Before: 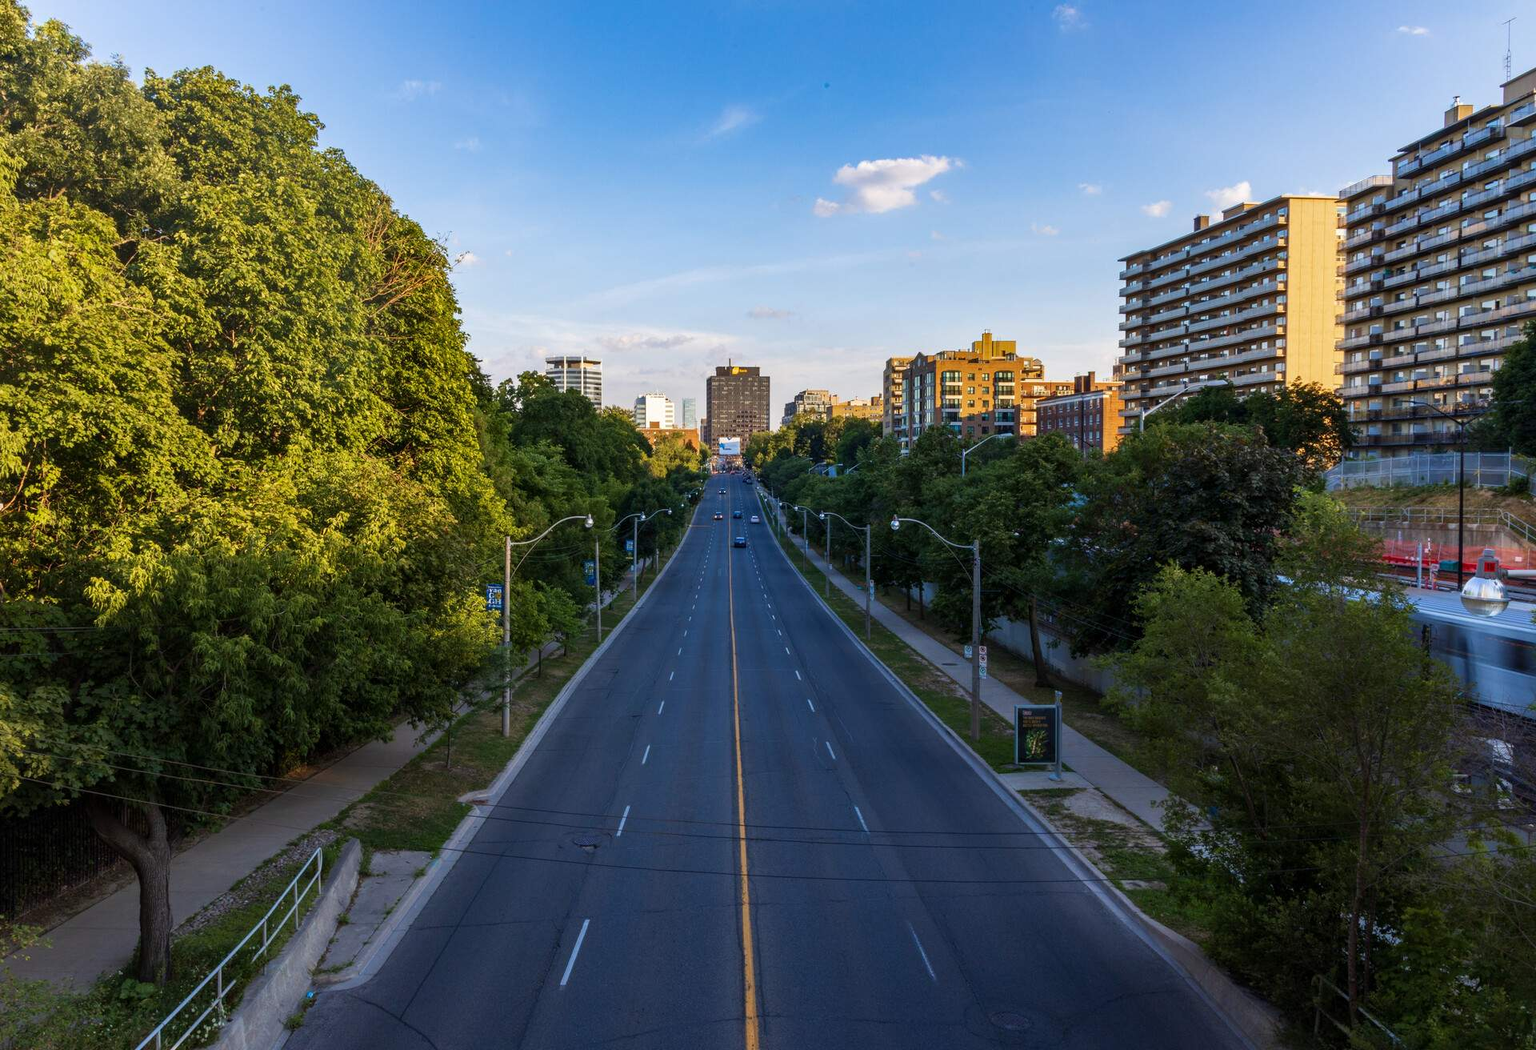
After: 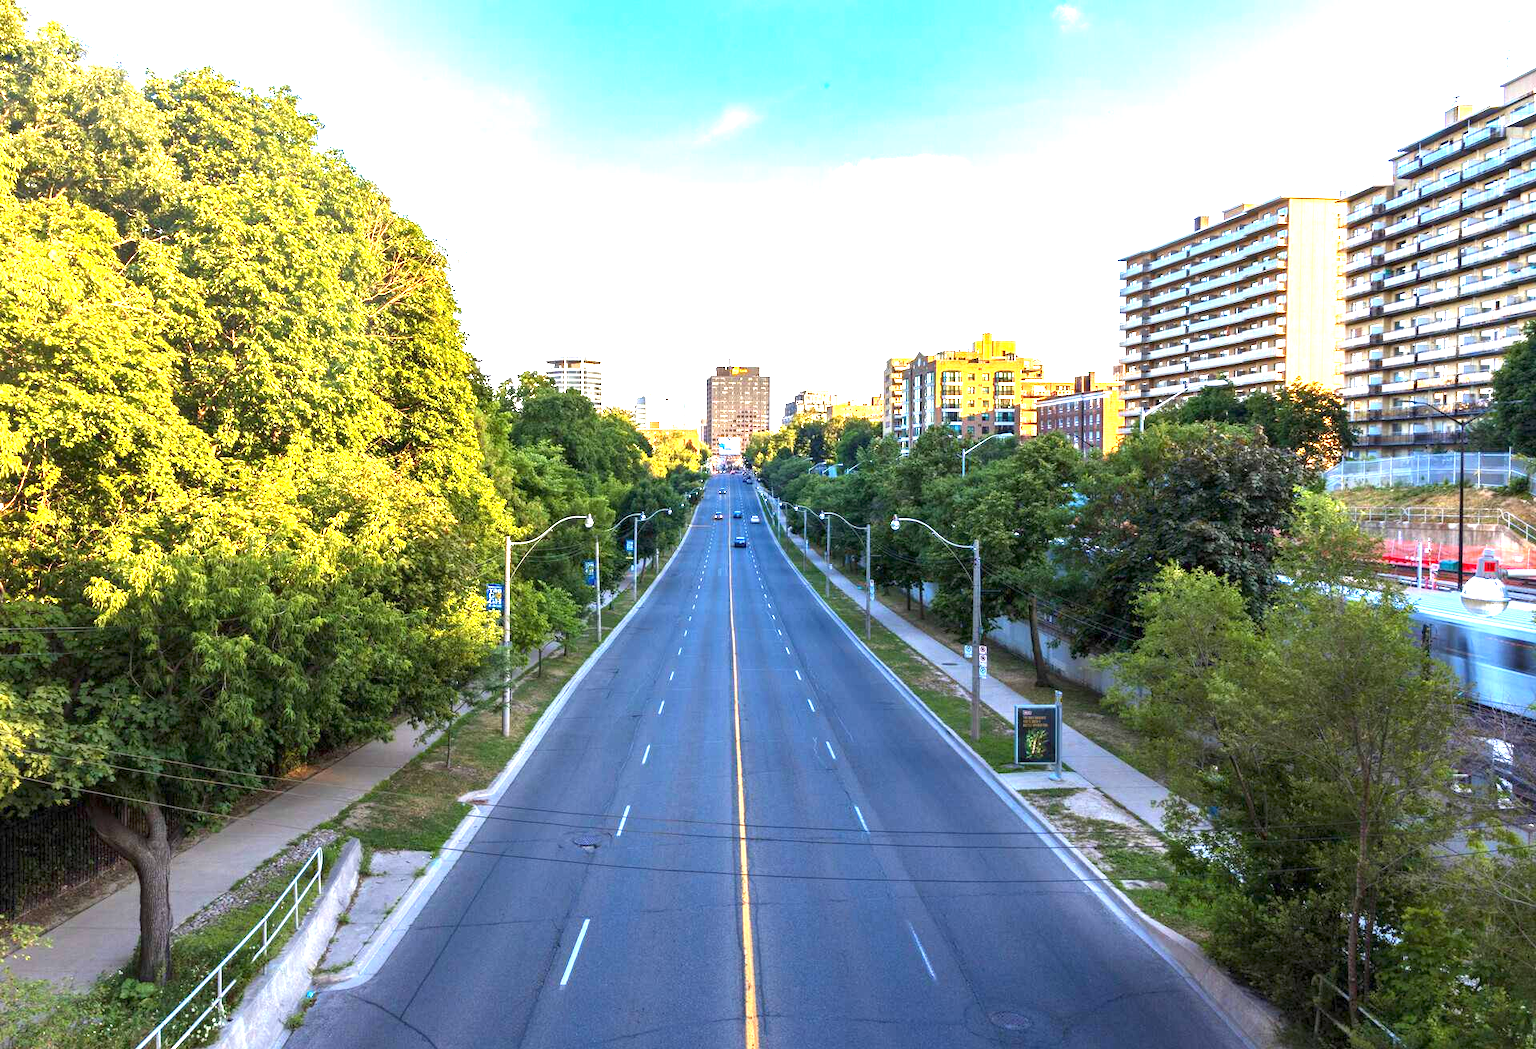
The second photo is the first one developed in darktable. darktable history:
exposure: exposure 2.182 EV, compensate highlight preservation false
